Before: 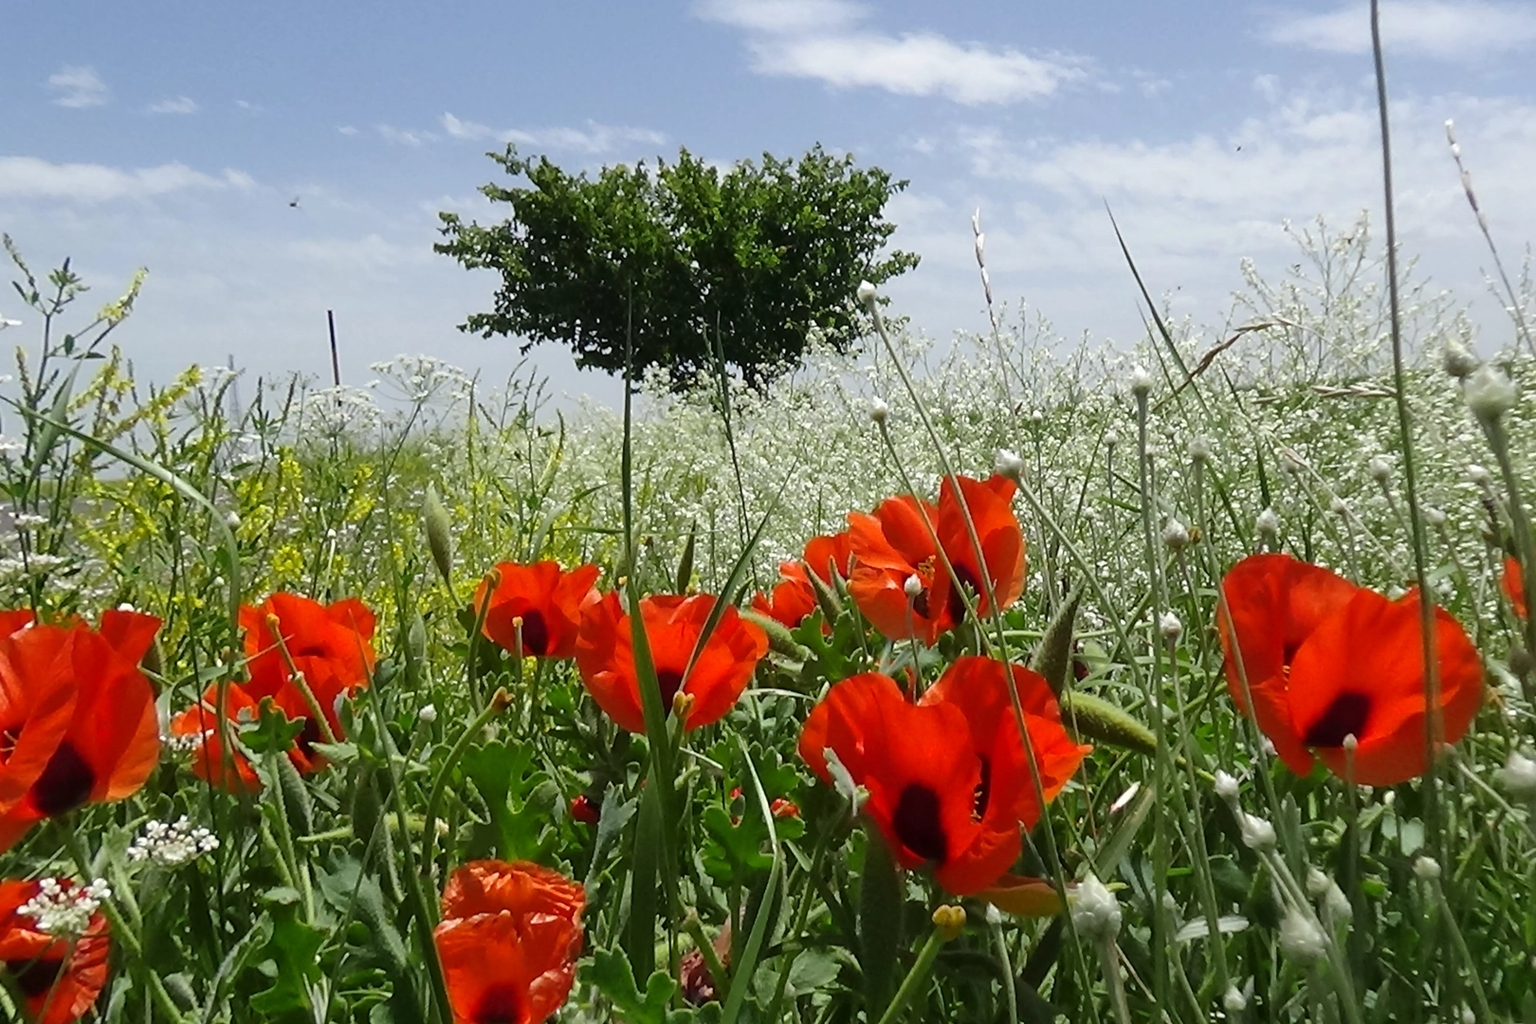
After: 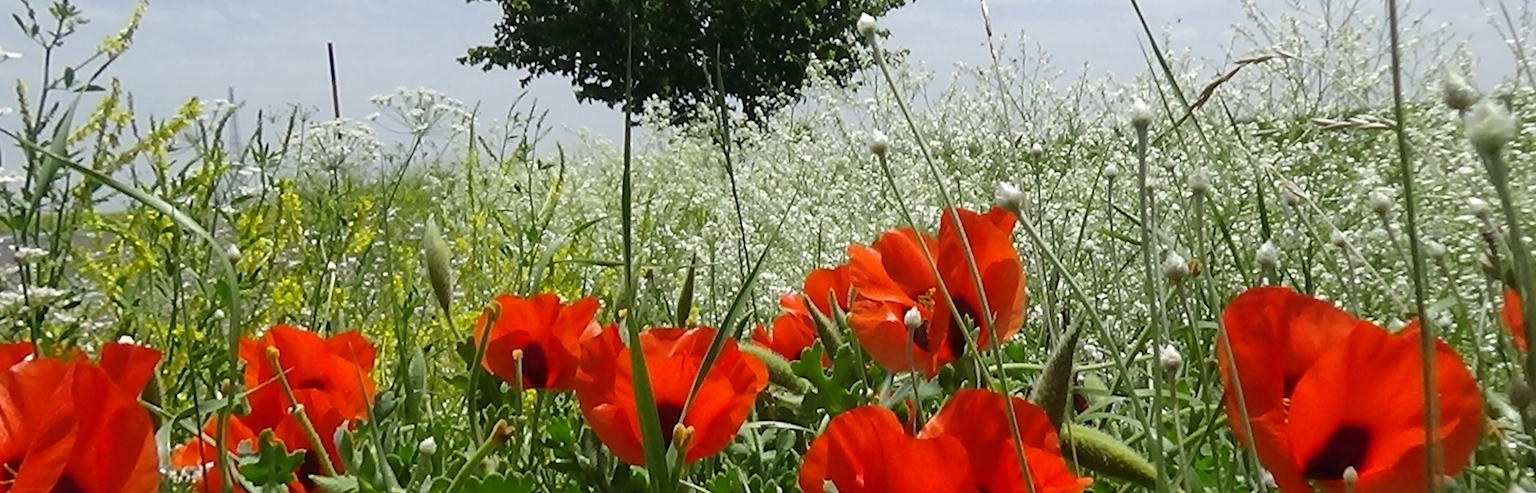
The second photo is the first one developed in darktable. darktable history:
crop and rotate: top 26.128%, bottom 25.599%
